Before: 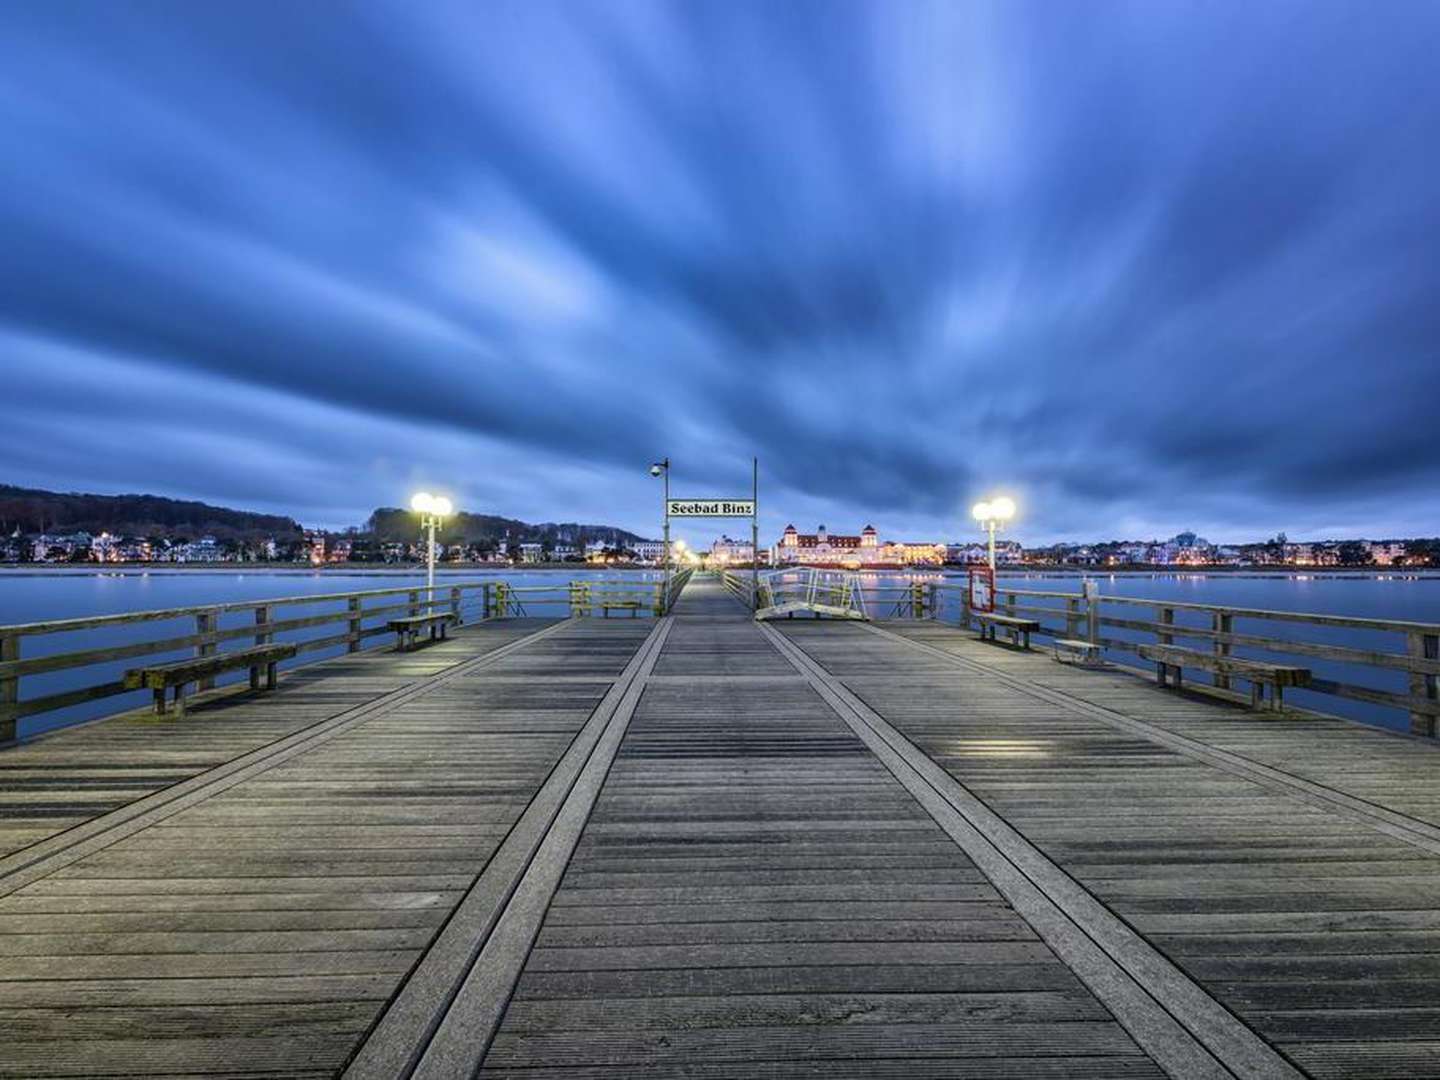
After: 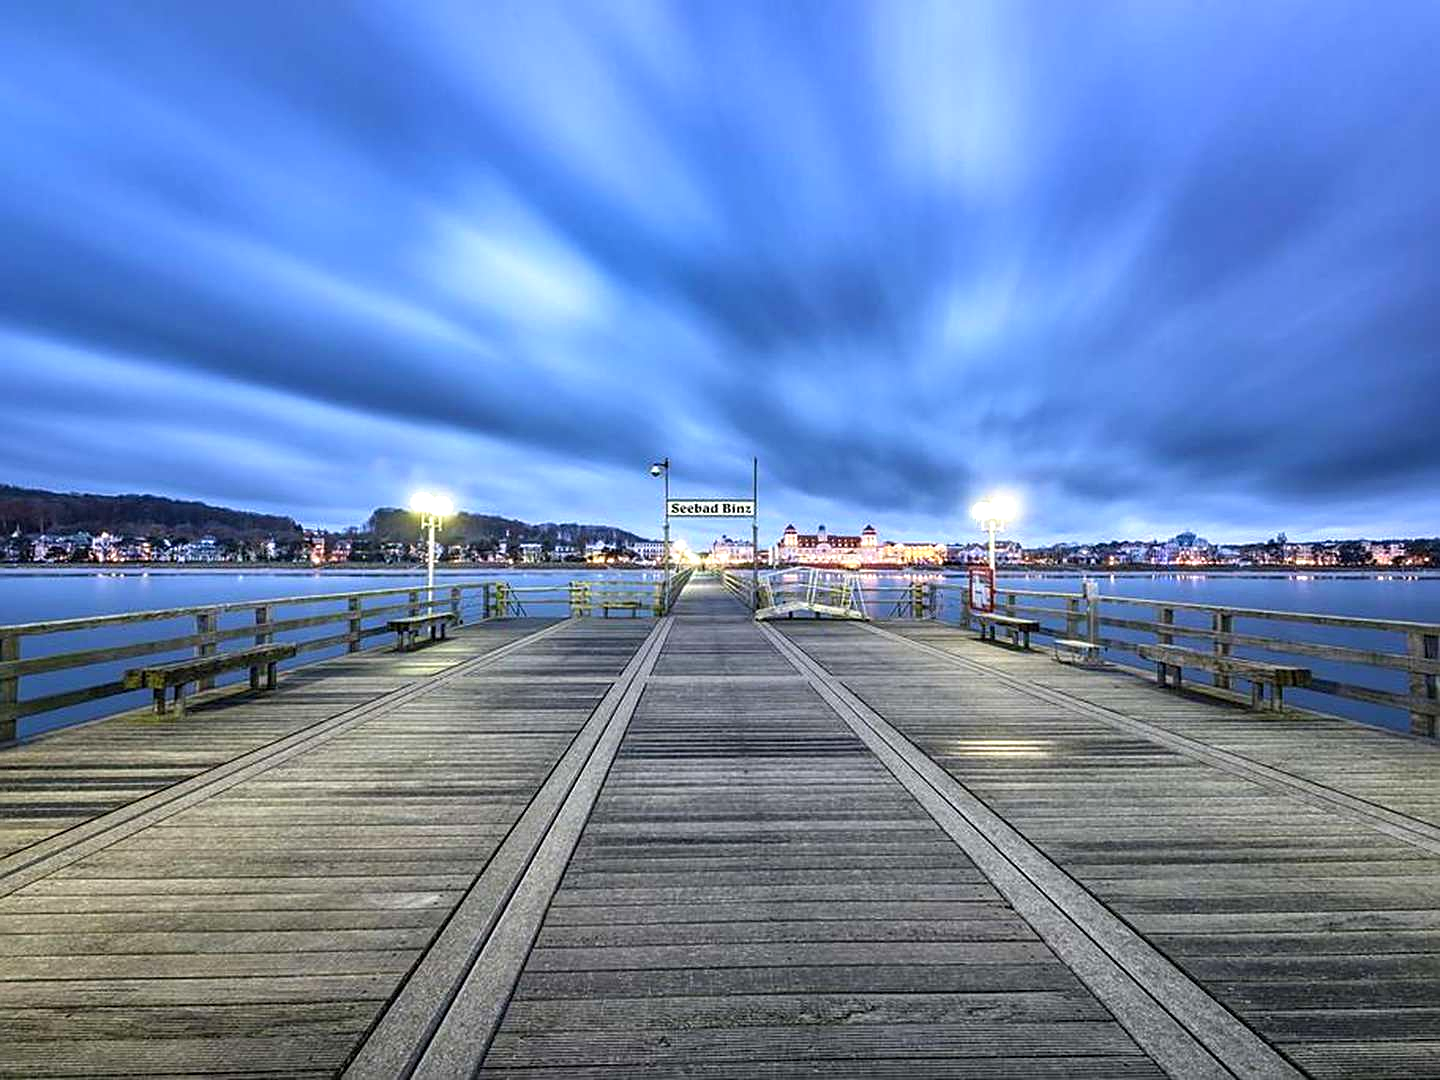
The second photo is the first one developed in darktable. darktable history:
sharpen: on, module defaults
exposure: exposure 0.602 EV, compensate exposure bias true, compensate highlight preservation false
